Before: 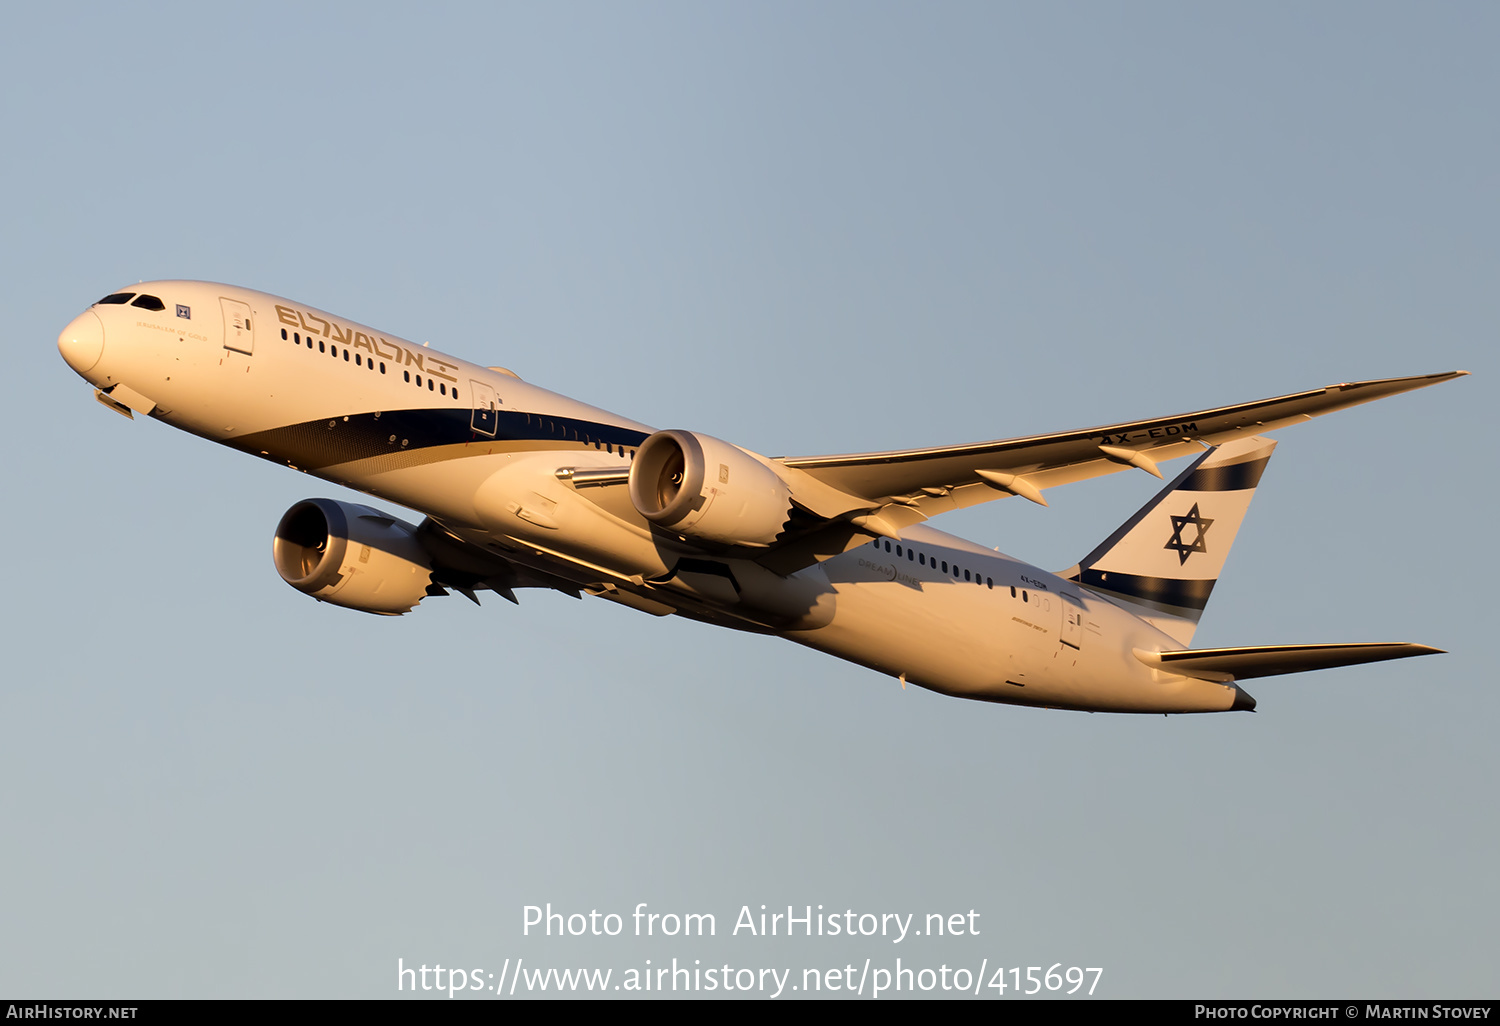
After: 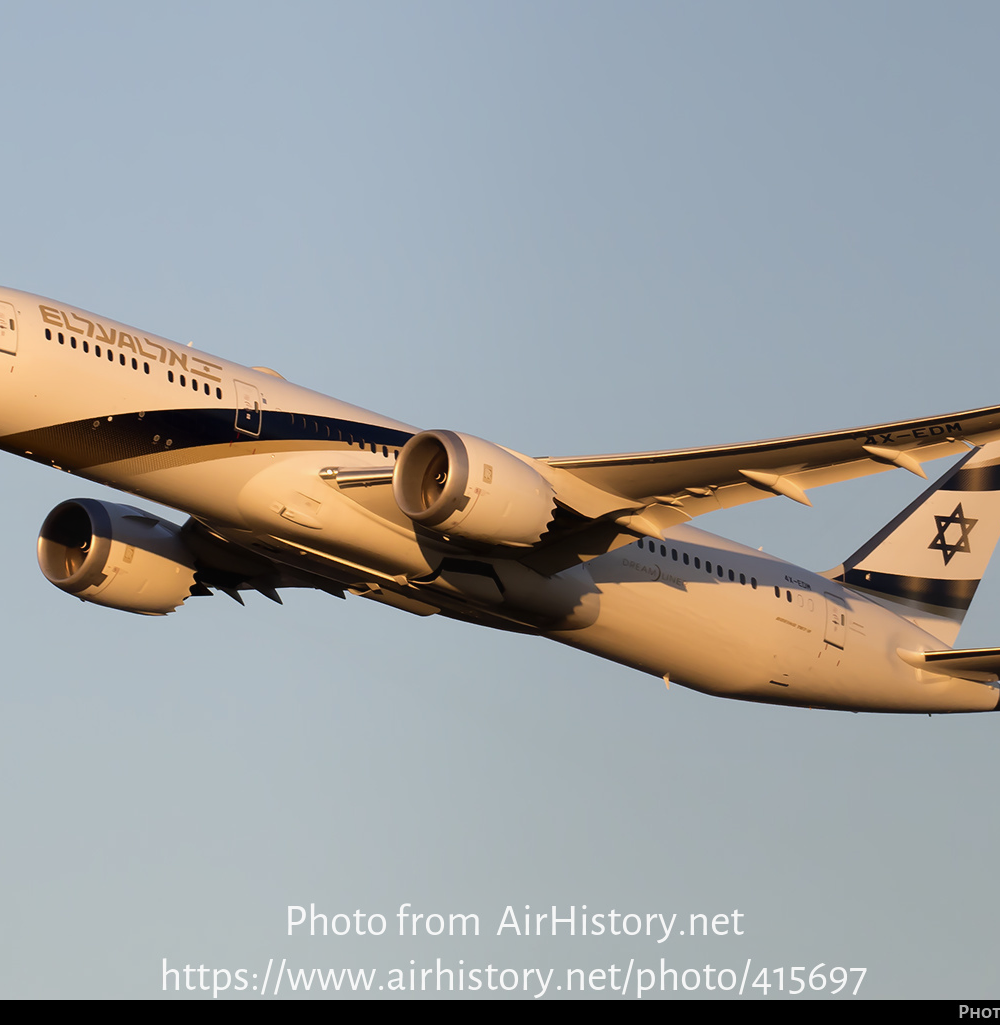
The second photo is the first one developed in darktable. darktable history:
contrast equalizer: octaves 7, y [[0.6 ×6], [0.55 ×6], [0 ×6], [0 ×6], [0 ×6]], mix -0.3
crop and rotate: left 15.754%, right 17.579%
